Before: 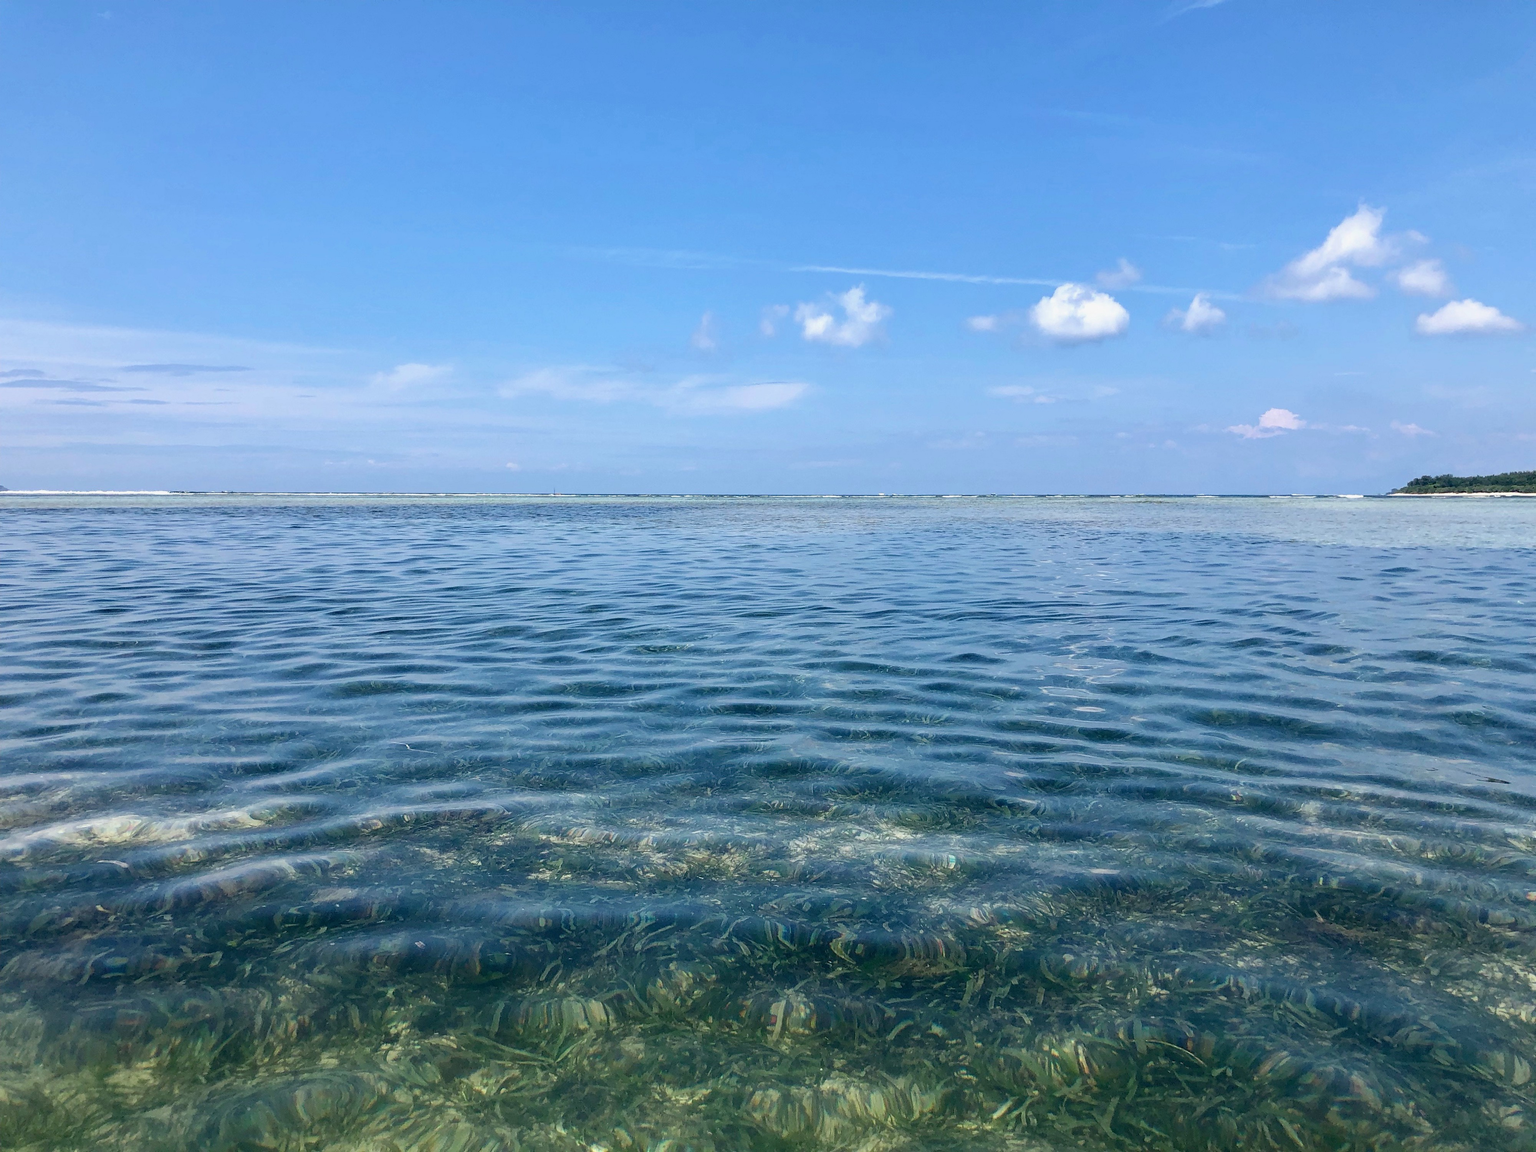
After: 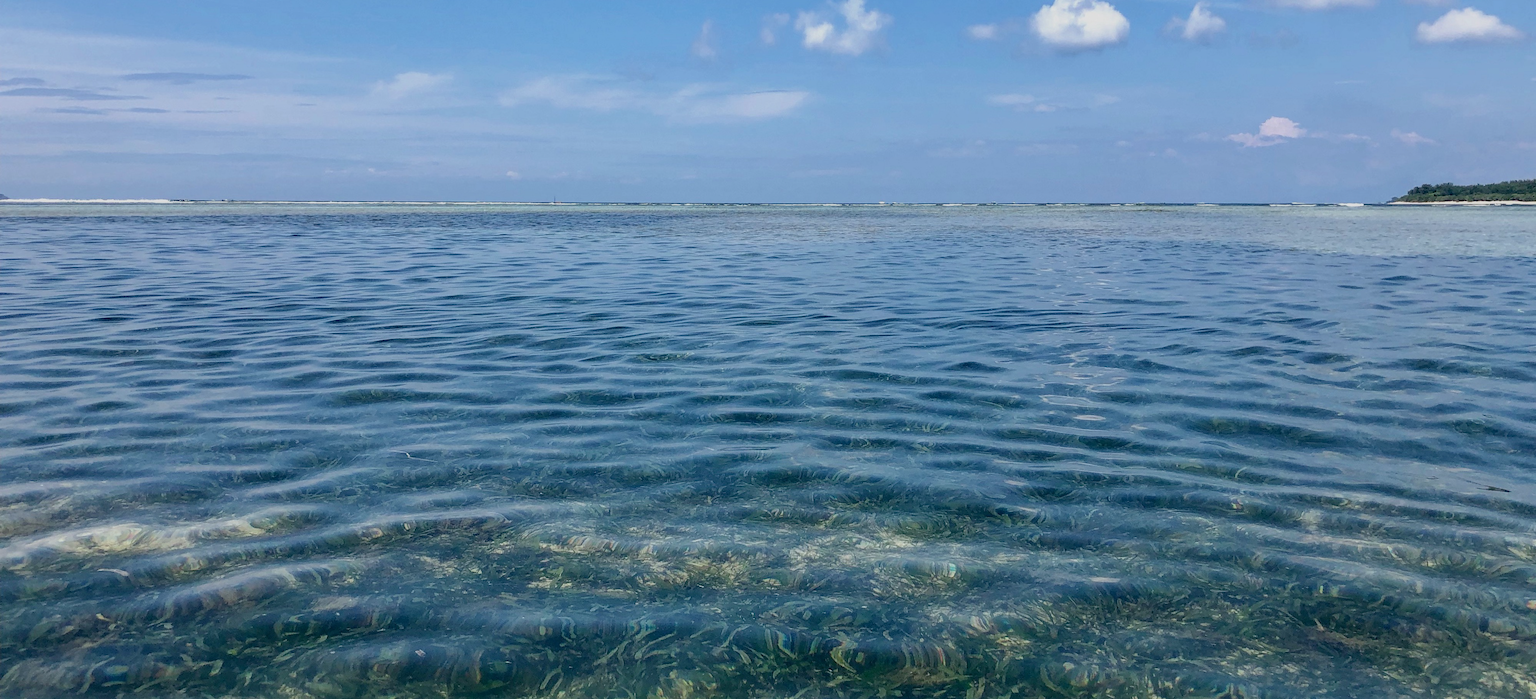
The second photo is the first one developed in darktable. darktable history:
crop and rotate: top 25.357%, bottom 13.942%
local contrast: highlights 100%, shadows 100%, detail 120%, midtone range 0.2
tone equalizer: -8 EV 0.25 EV, -7 EV 0.417 EV, -6 EV 0.417 EV, -5 EV 0.25 EV, -3 EV -0.25 EV, -2 EV -0.417 EV, -1 EV -0.417 EV, +0 EV -0.25 EV, edges refinement/feathering 500, mask exposure compensation -1.57 EV, preserve details guided filter
